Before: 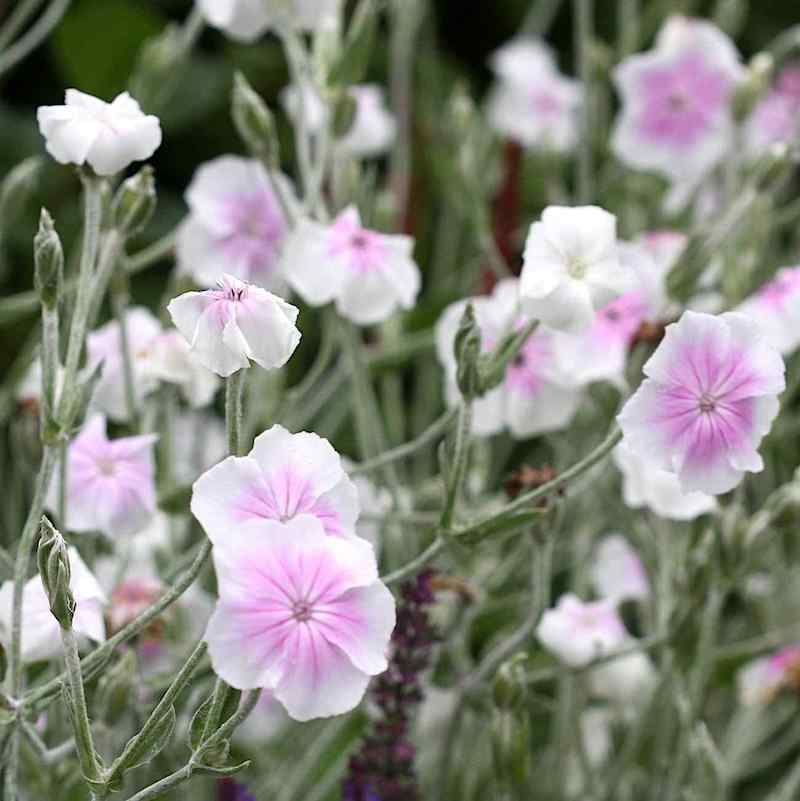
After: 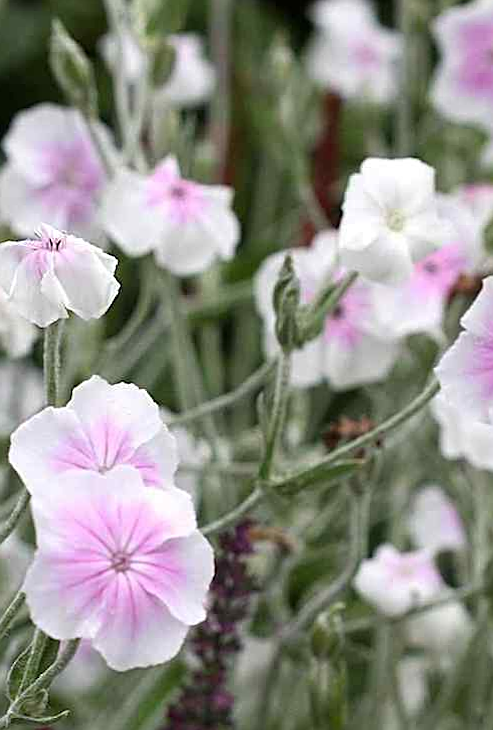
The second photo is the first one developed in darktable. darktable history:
crop and rotate: left 22.918%, top 5.629%, right 14.711%, bottom 2.247%
rotate and perspective: rotation 0.174°, lens shift (vertical) 0.013, lens shift (horizontal) 0.019, shear 0.001, automatic cropping original format, crop left 0.007, crop right 0.991, crop top 0.016, crop bottom 0.997
sharpen: on, module defaults
